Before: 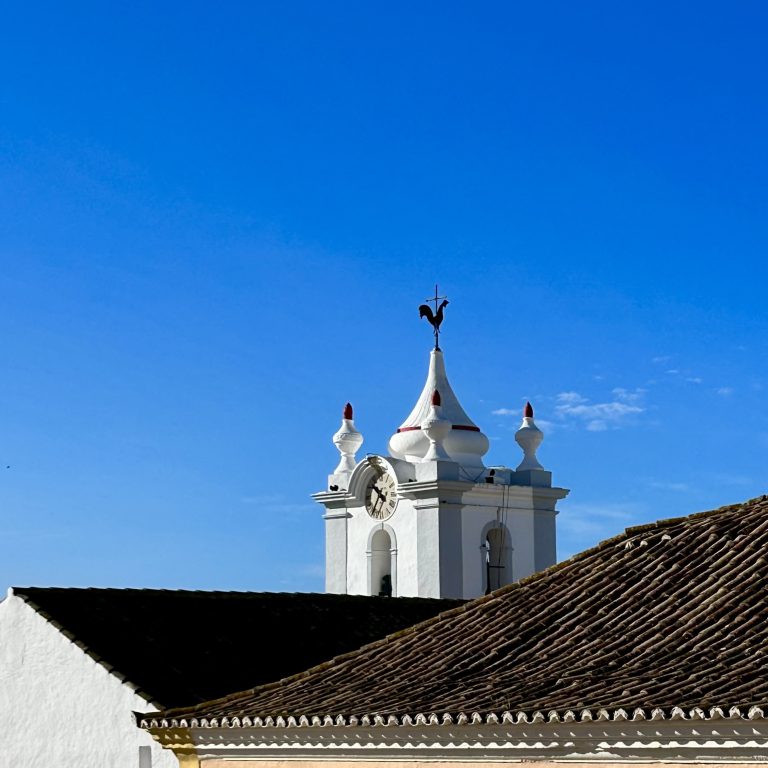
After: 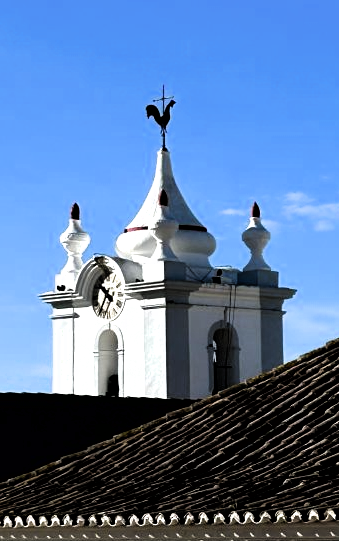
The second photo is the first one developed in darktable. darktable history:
crop: left 35.665%, top 26.077%, right 20.129%, bottom 3.415%
filmic rgb: black relative exposure -8.3 EV, white relative exposure 2.21 EV, hardness 7.12, latitude 86.71%, contrast 1.685, highlights saturation mix -3.71%, shadows ↔ highlights balance -1.83%, color science v6 (2022)
